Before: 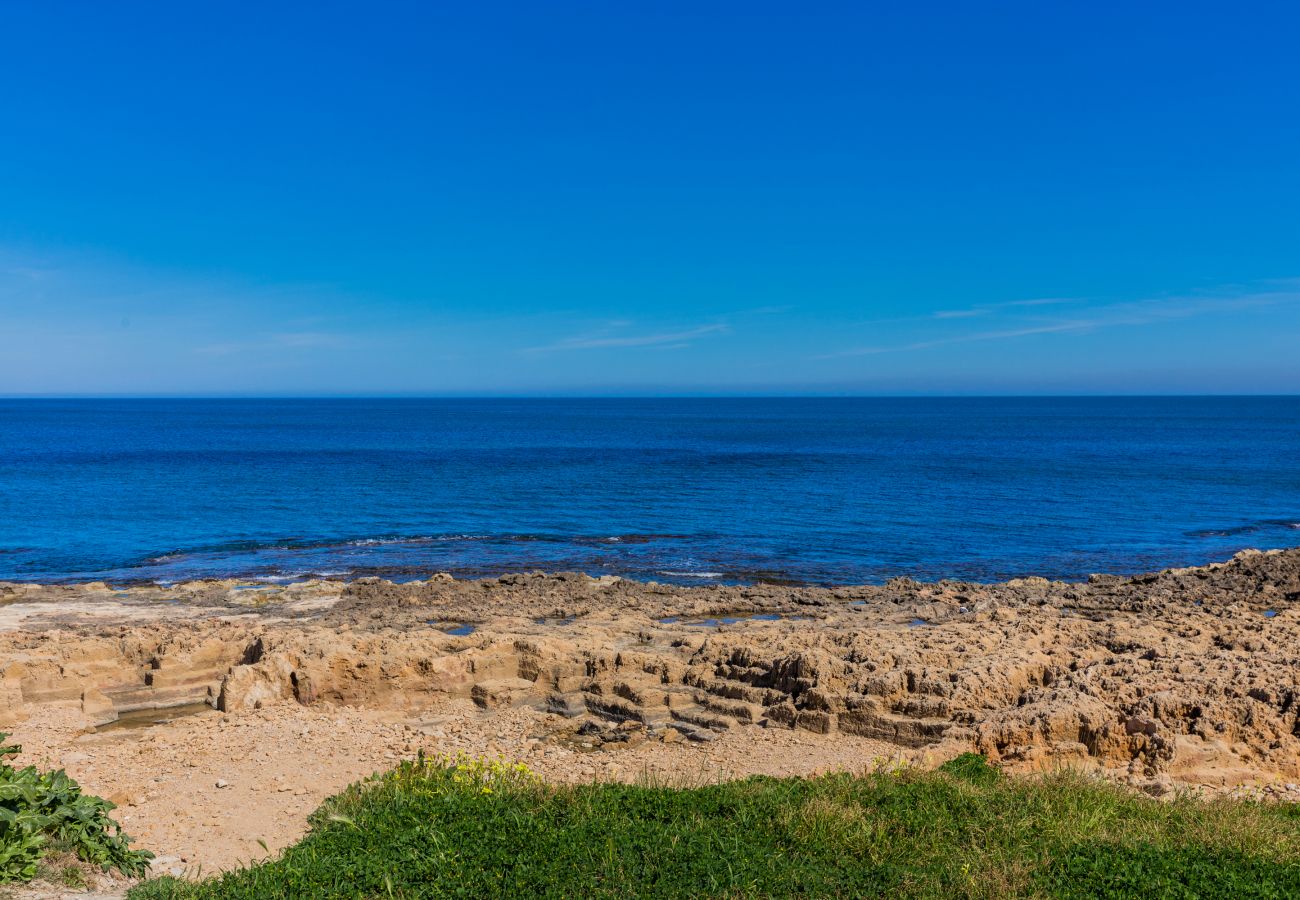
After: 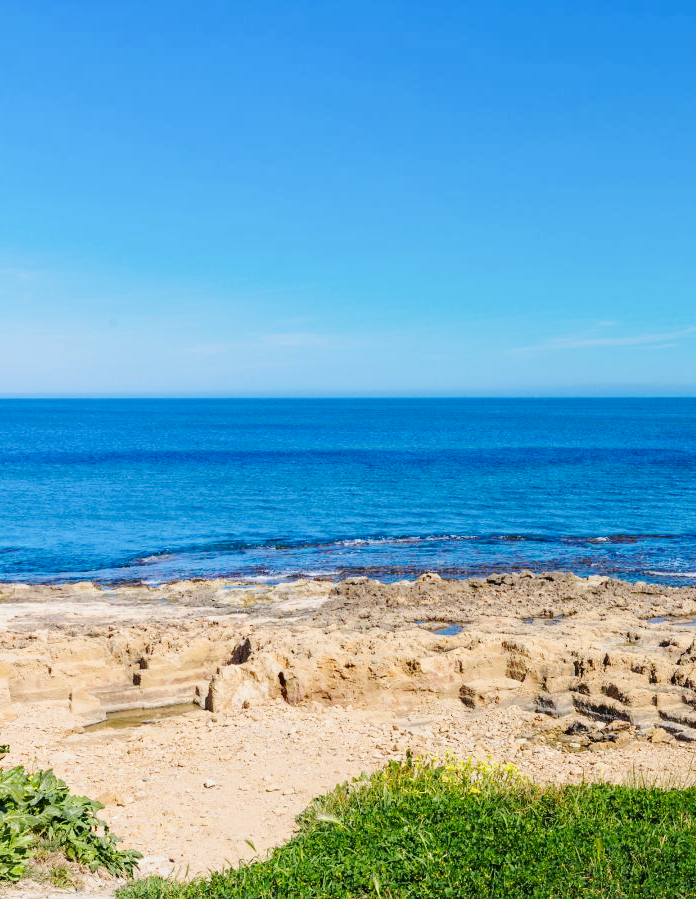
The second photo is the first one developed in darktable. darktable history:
crop: left 0.967%, right 45.482%, bottom 0.086%
base curve: curves: ch0 [(0, 0) (0.025, 0.046) (0.112, 0.277) (0.467, 0.74) (0.814, 0.929) (1, 0.942)], preserve colors none
